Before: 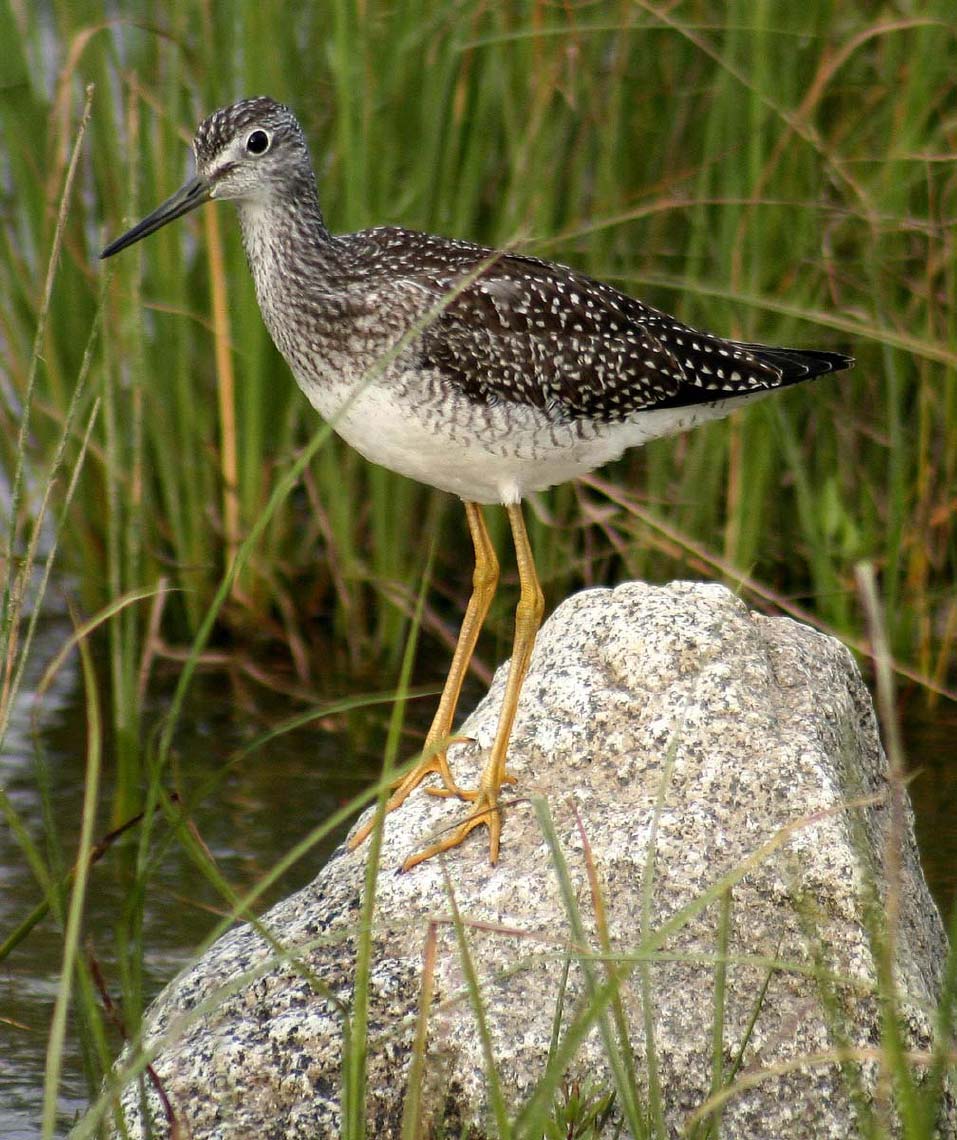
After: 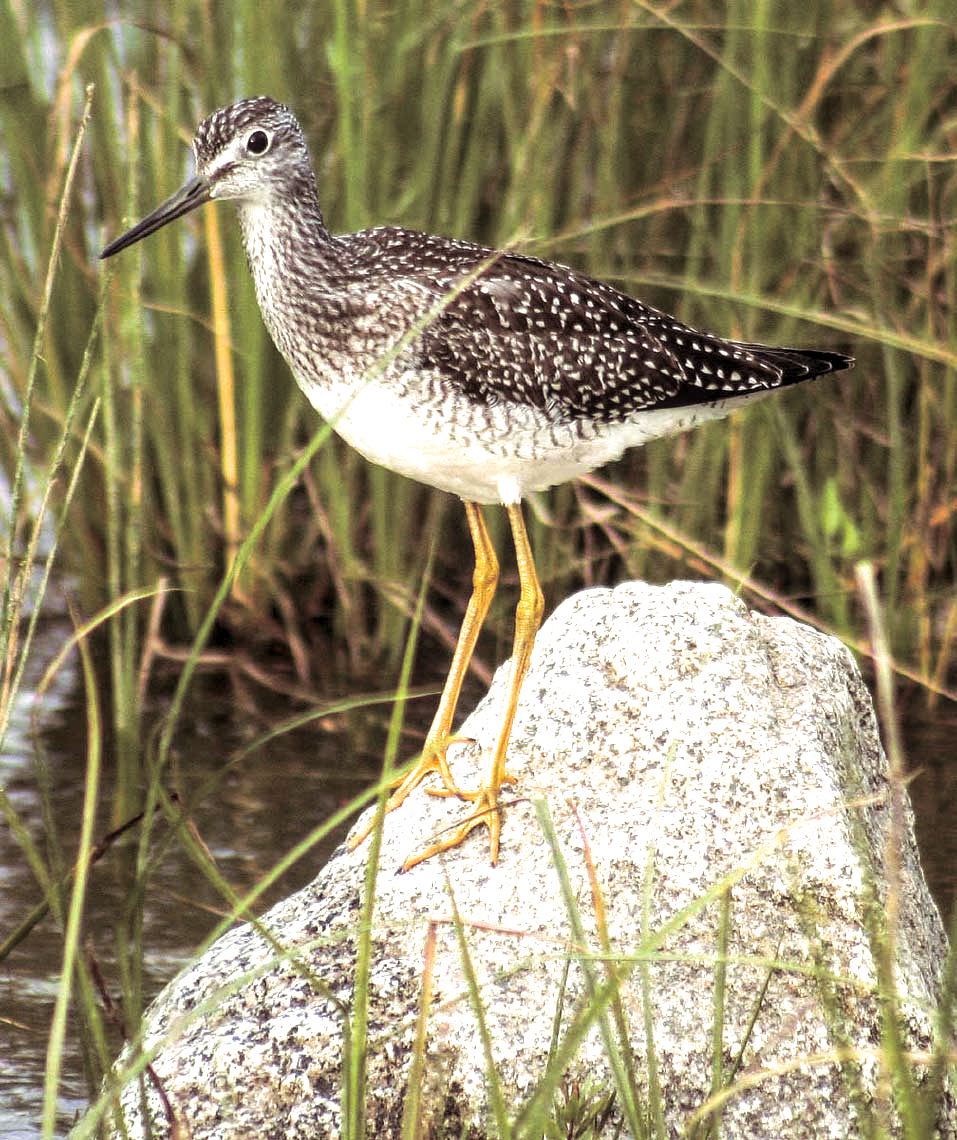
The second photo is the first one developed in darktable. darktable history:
local contrast: on, module defaults
split-toning: shadows › saturation 0.24, highlights › hue 54°, highlights › saturation 0.24
exposure: black level correction 0, exposure 1.015 EV, compensate exposure bias true, compensate highlight preservation false
